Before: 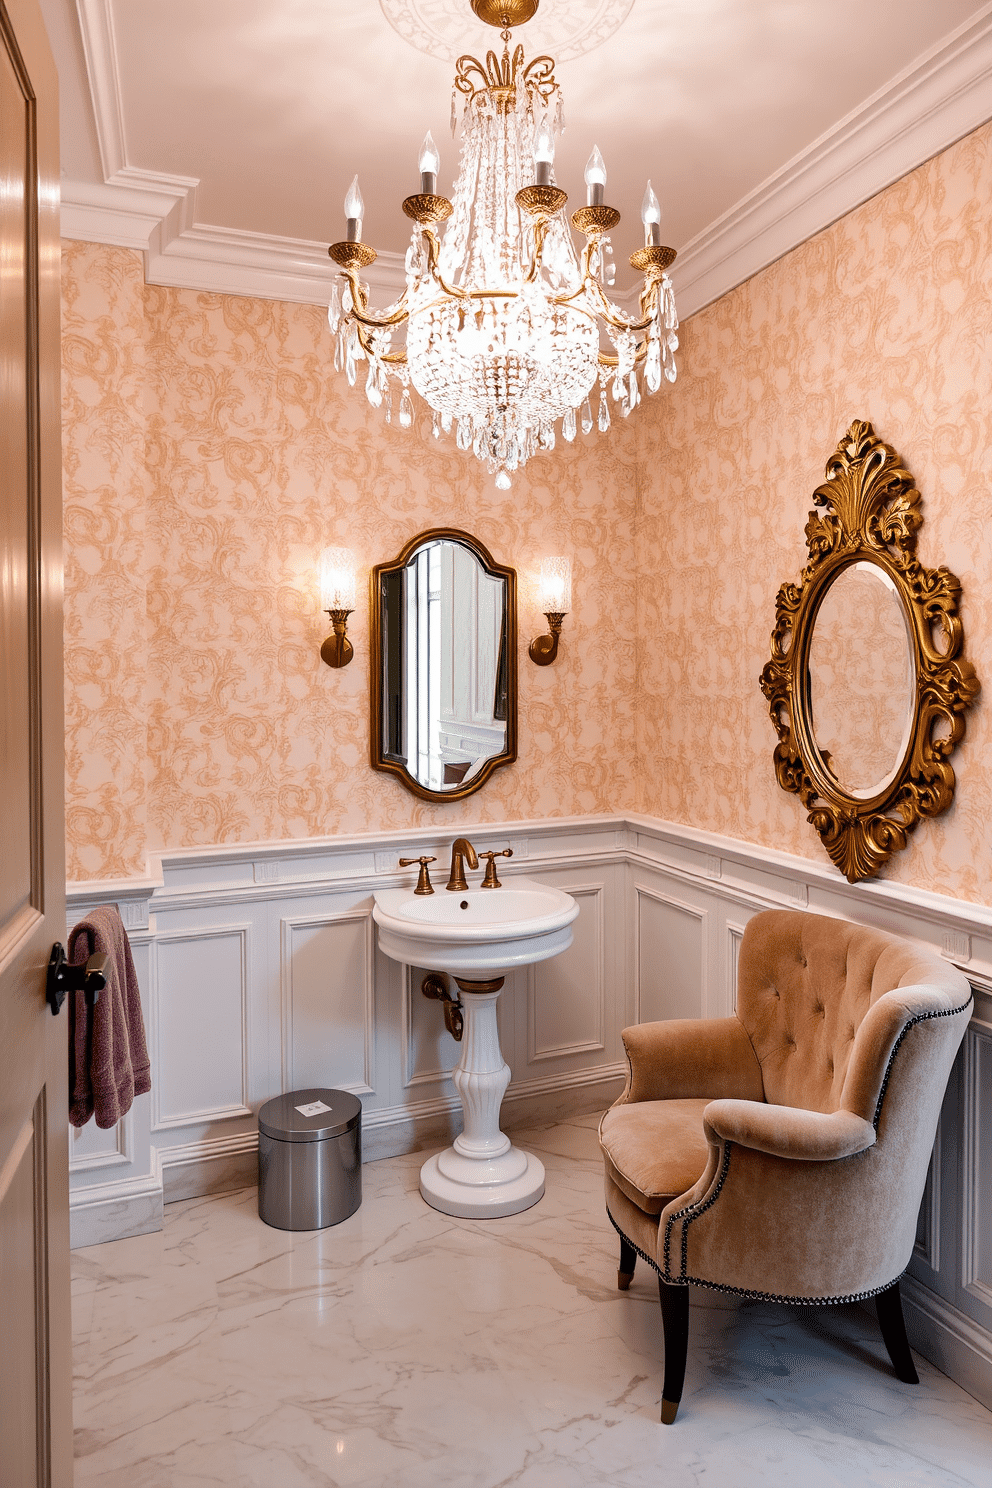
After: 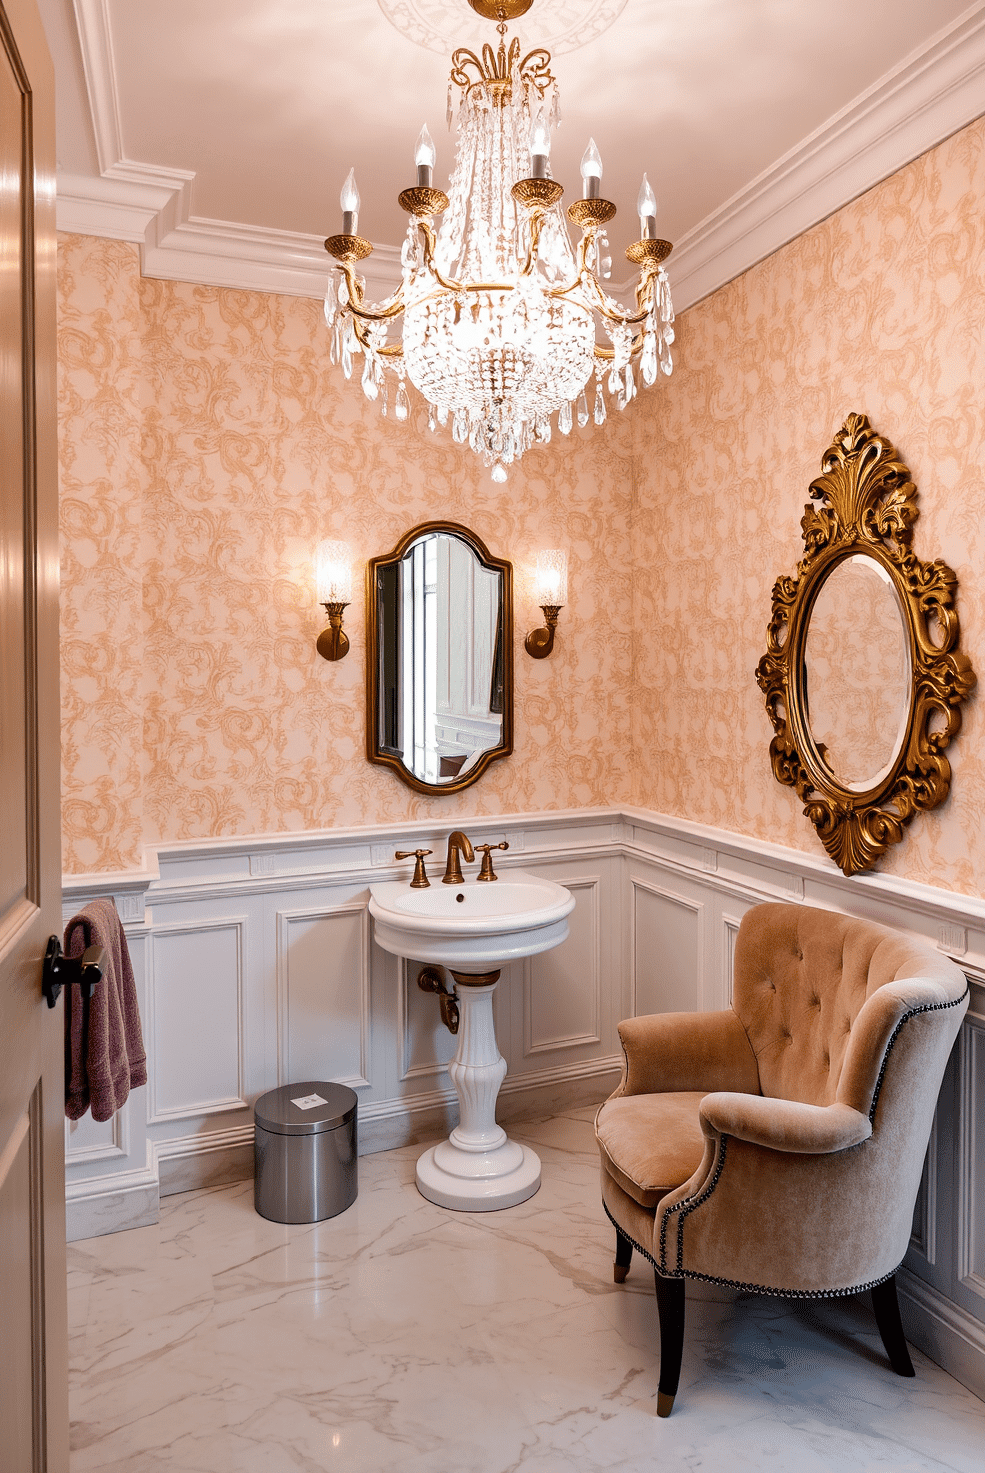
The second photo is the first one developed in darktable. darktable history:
crop: left 0.436%, top 0.481%, right 0.219%, bottom 0.466%
